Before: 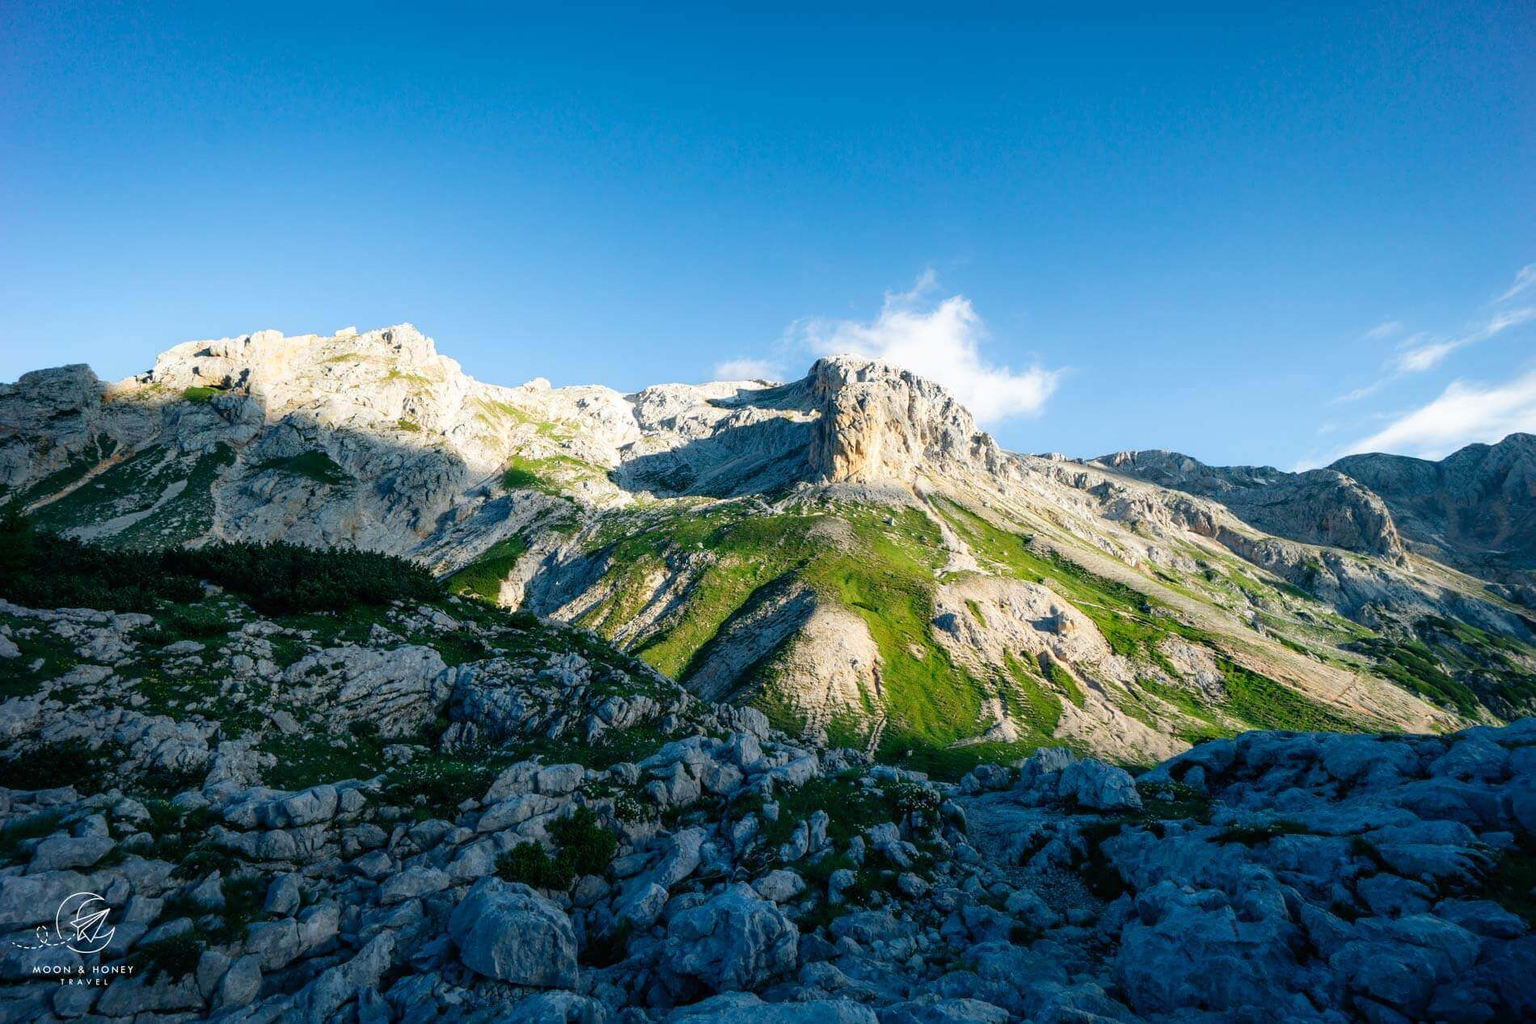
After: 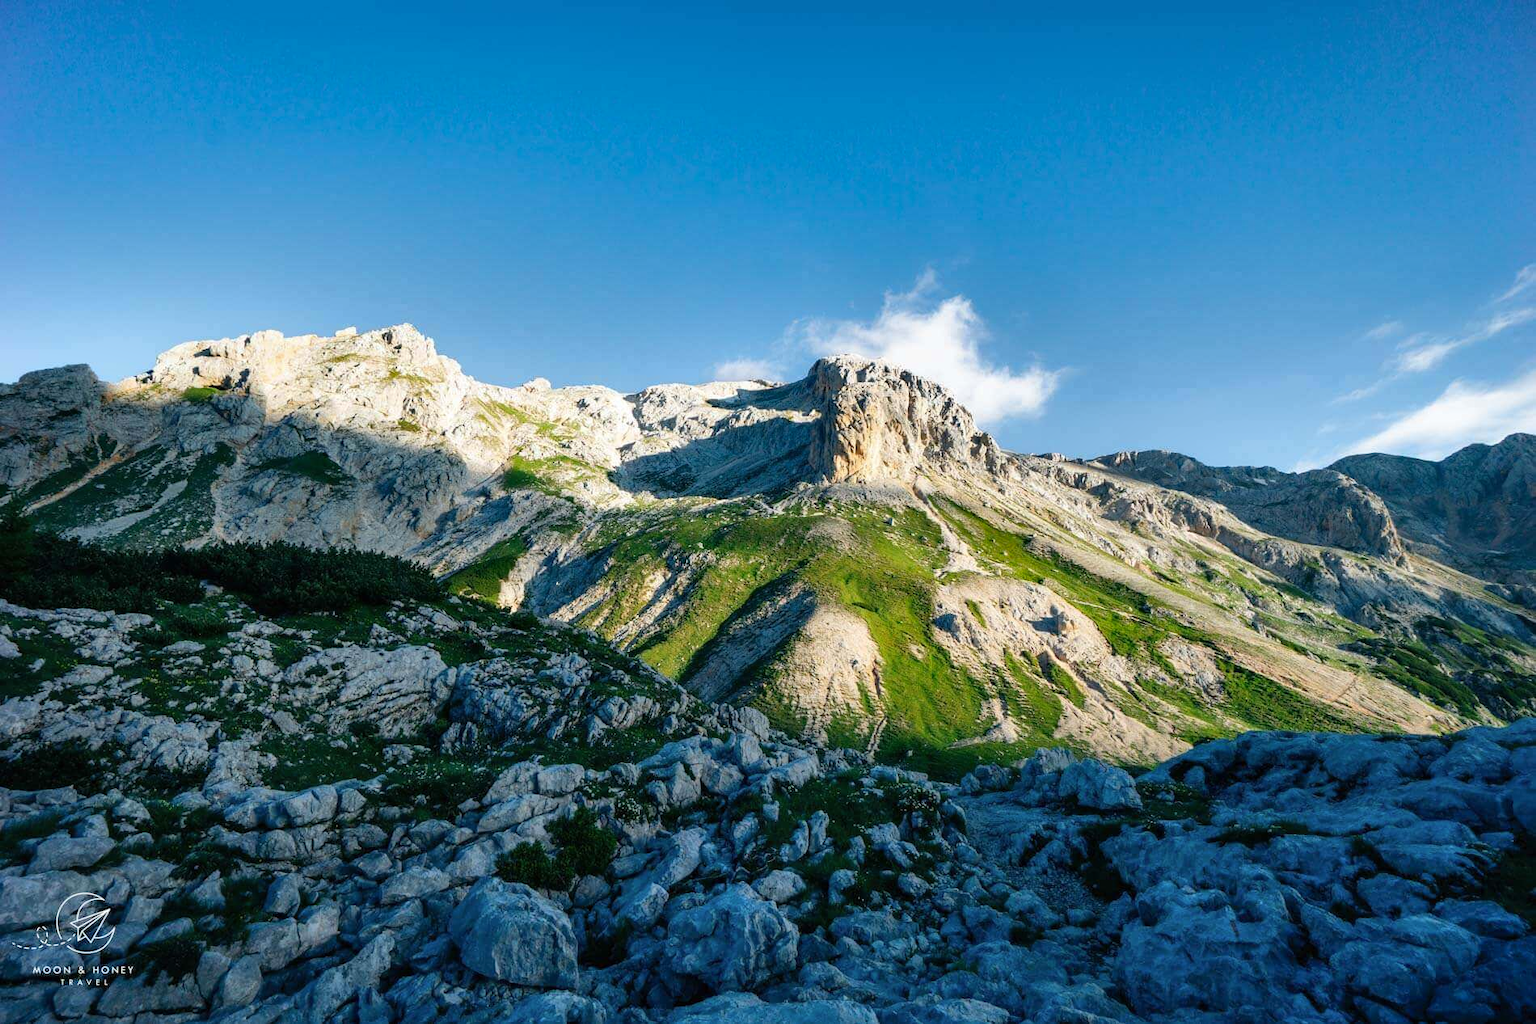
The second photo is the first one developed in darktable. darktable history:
shadows and highlights: radius 108.64, shadows 40.76, highlights -71.71, low approximation 0.01, soften with gaussian
